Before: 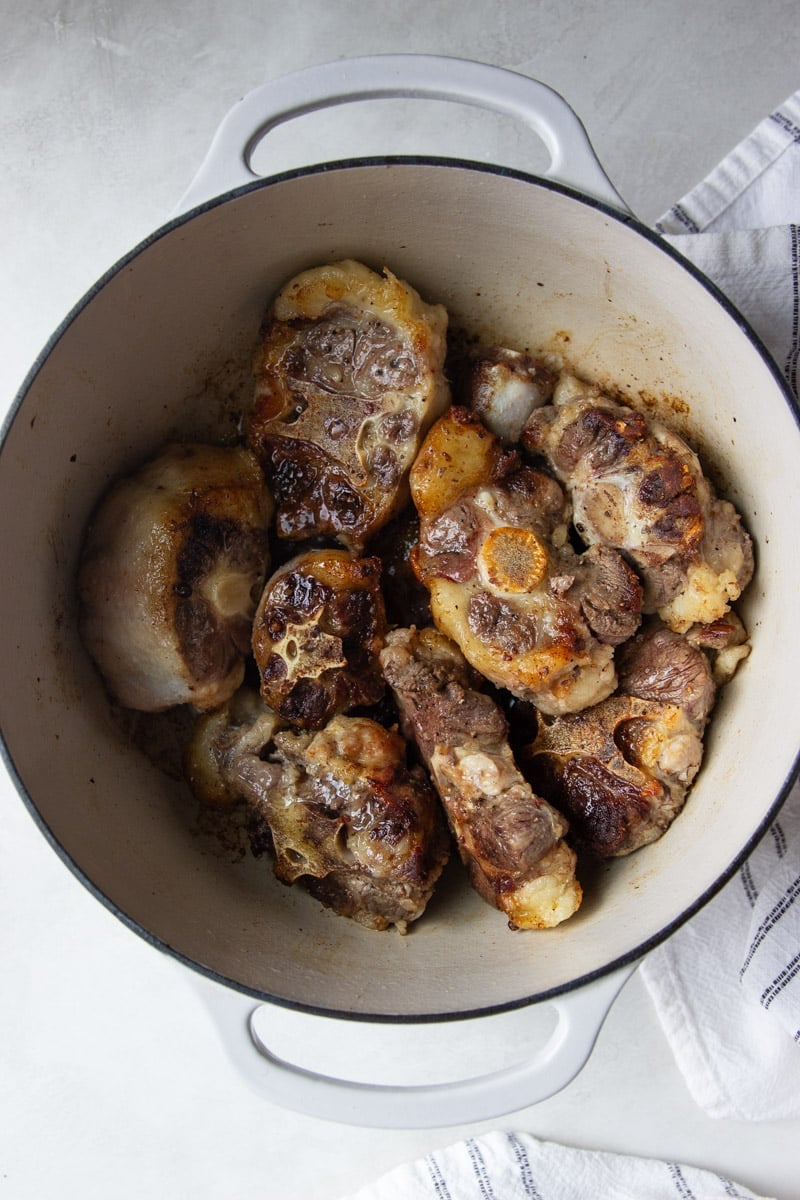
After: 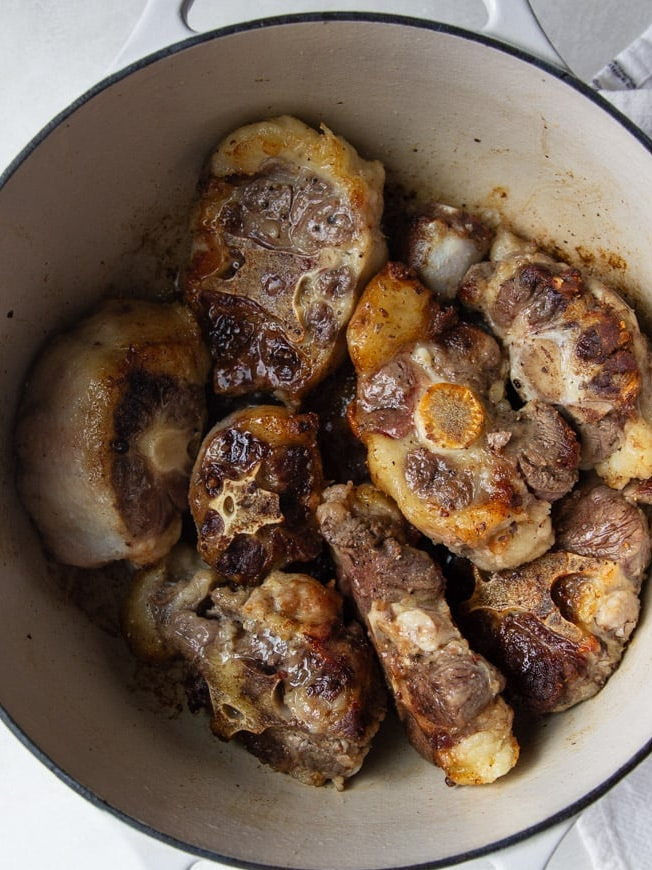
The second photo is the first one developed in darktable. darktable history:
crop: left 7.901%, top 12.02%, right 10.386%, bottom 15.408%
